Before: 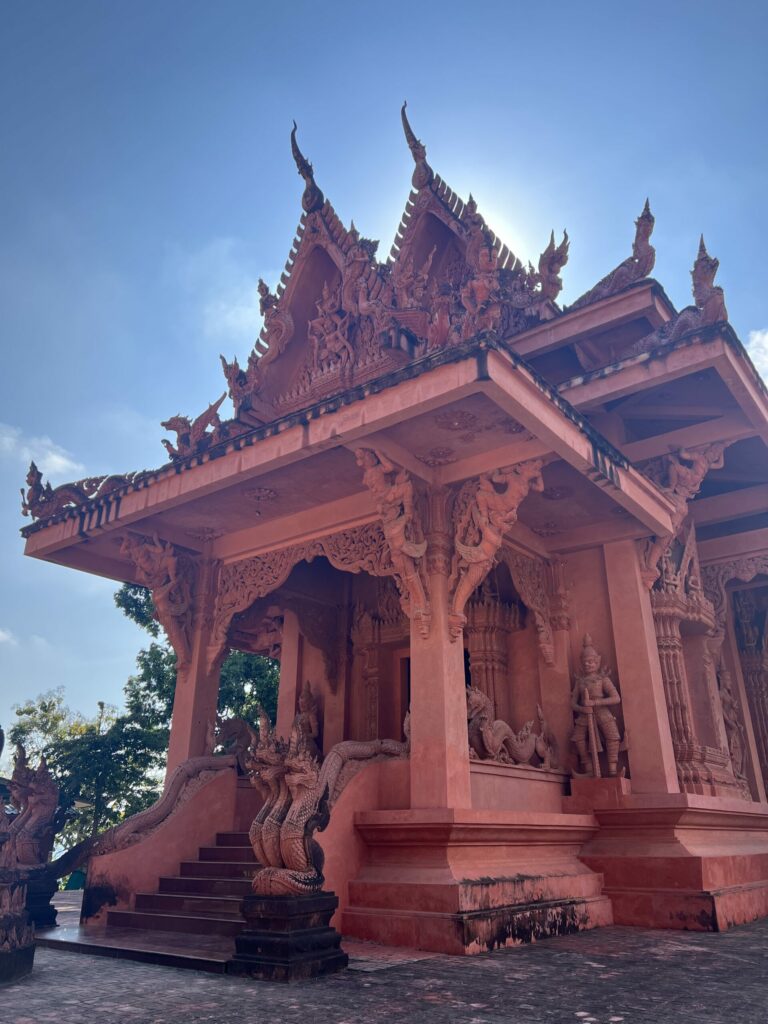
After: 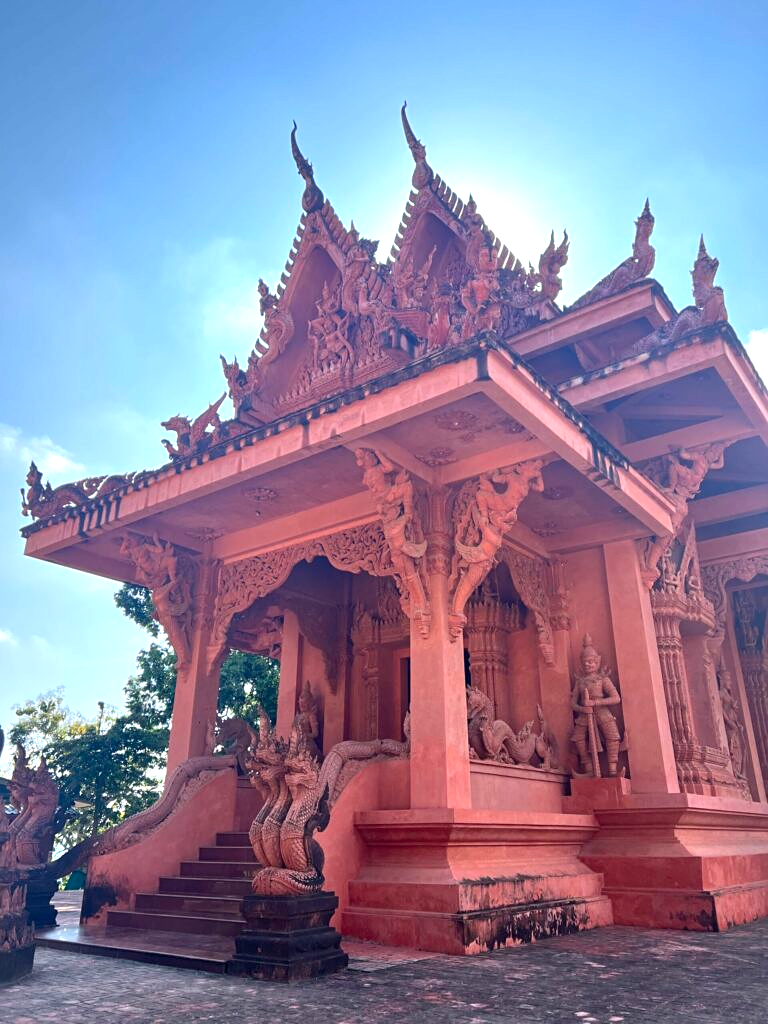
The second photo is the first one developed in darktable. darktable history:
sharpen: amount 0.213
exposure: exposure 0.822 EV, compensate exposure bias true, compensate highlight preservation false
